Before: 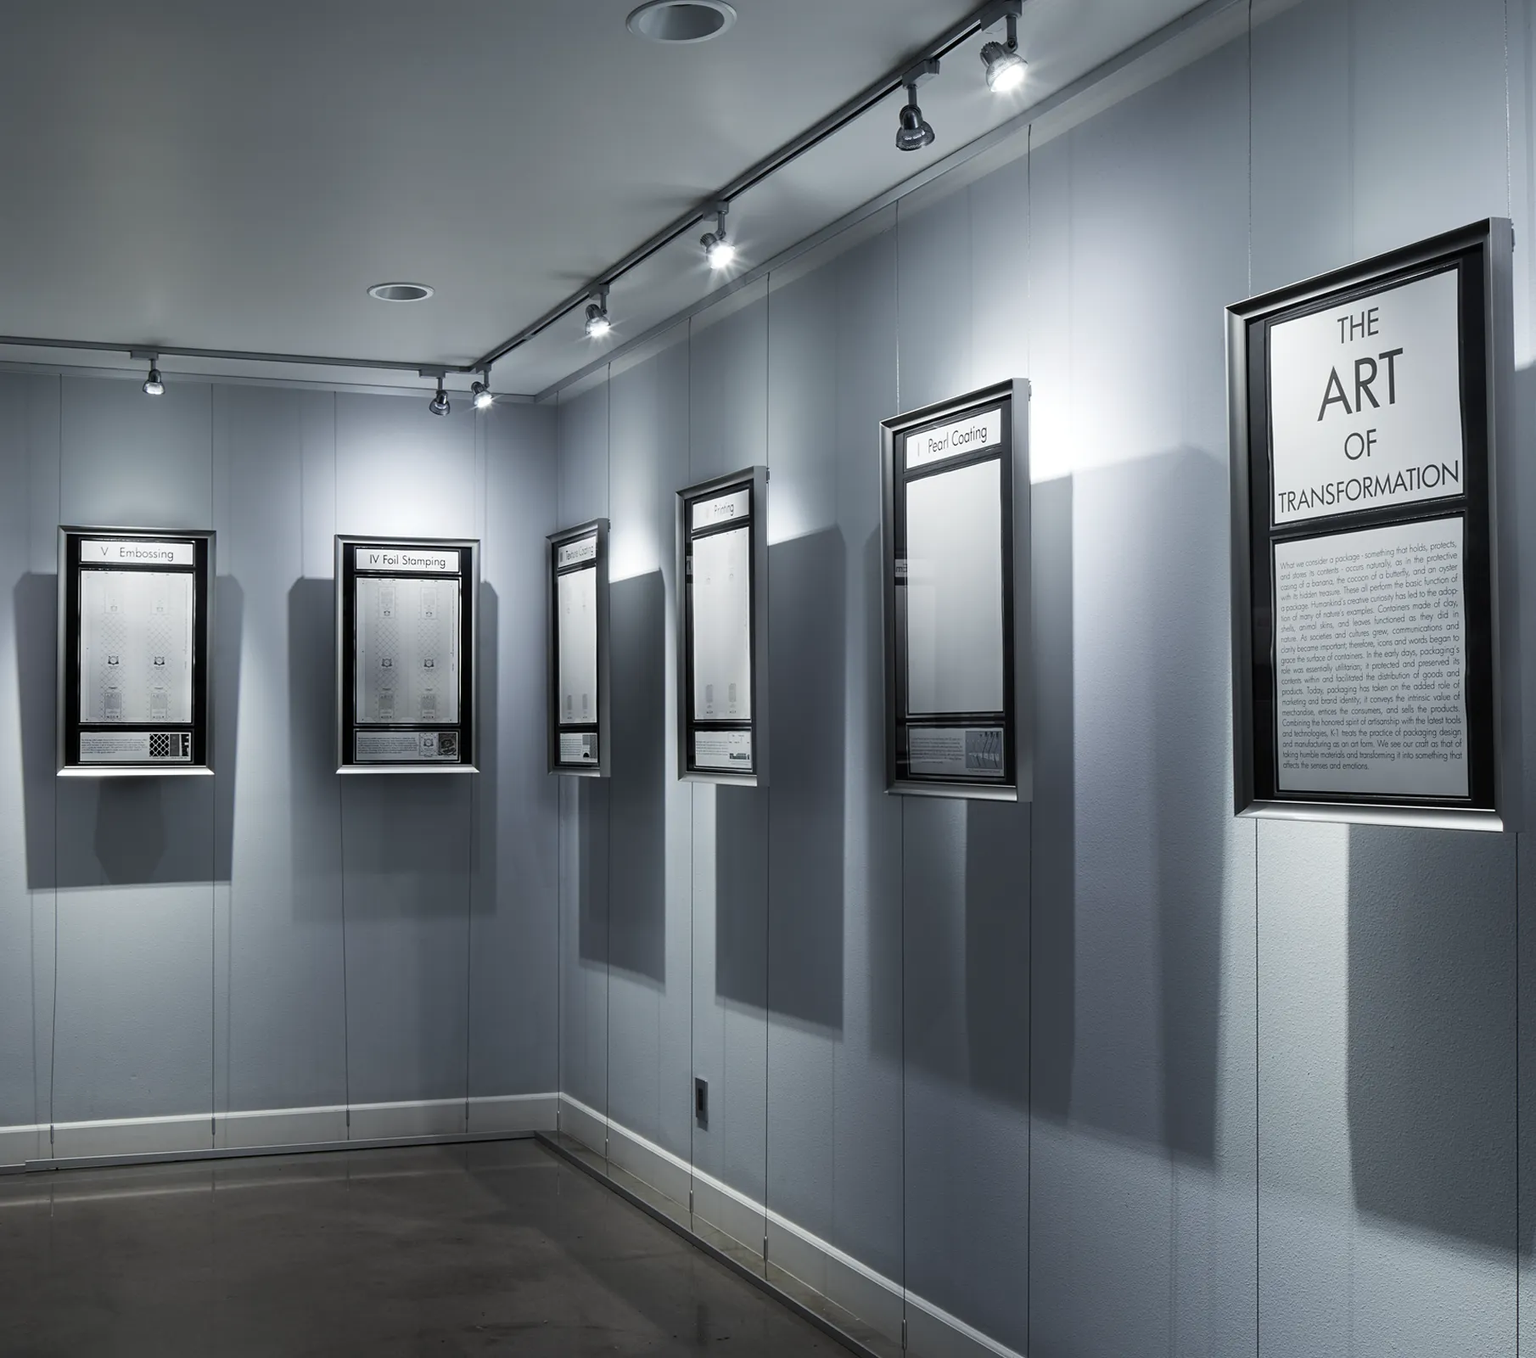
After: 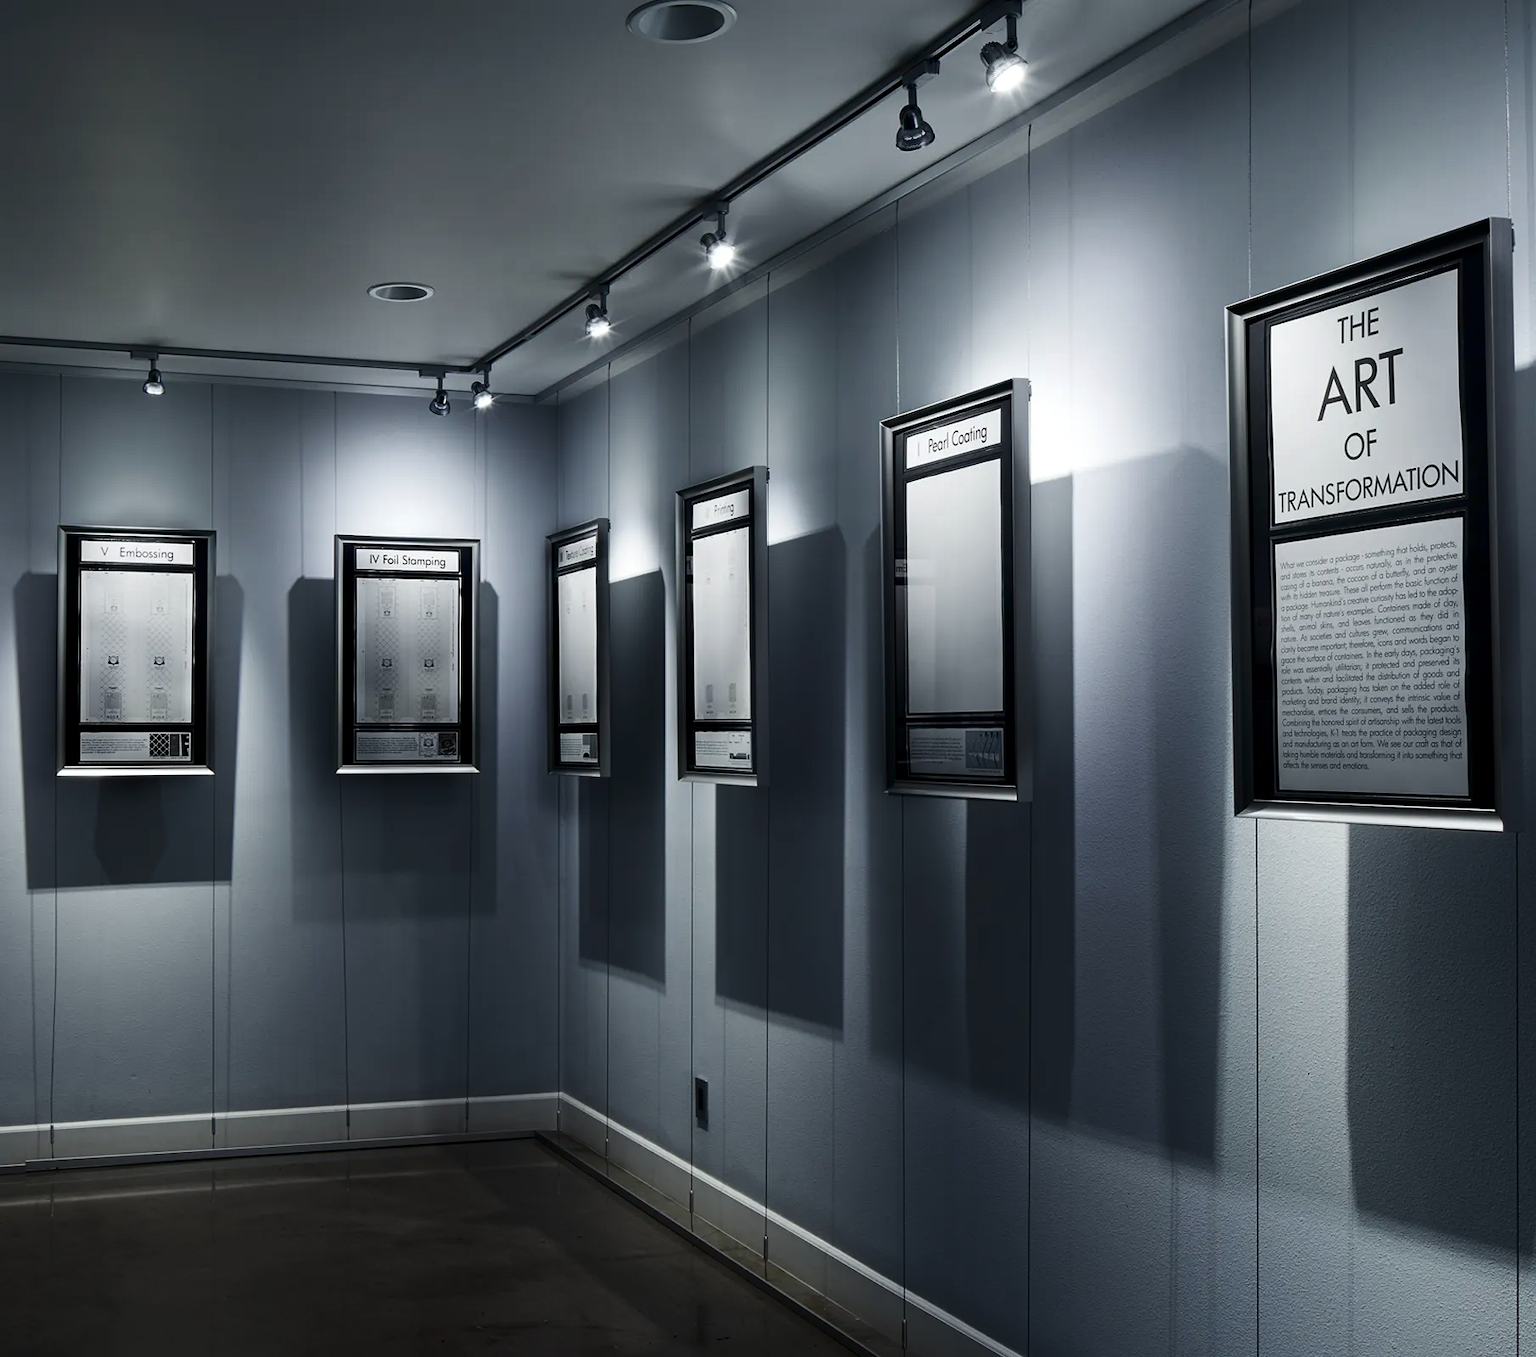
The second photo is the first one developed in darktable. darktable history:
local contrast: mode bilateral grid, contrast 10, coarseness 25, detail 110%, midtone range 0.2
exposure: compensate highlight preservation false
contrast brightness saturation: contrast 0.13, brightness -0.24, saturation 0.14
